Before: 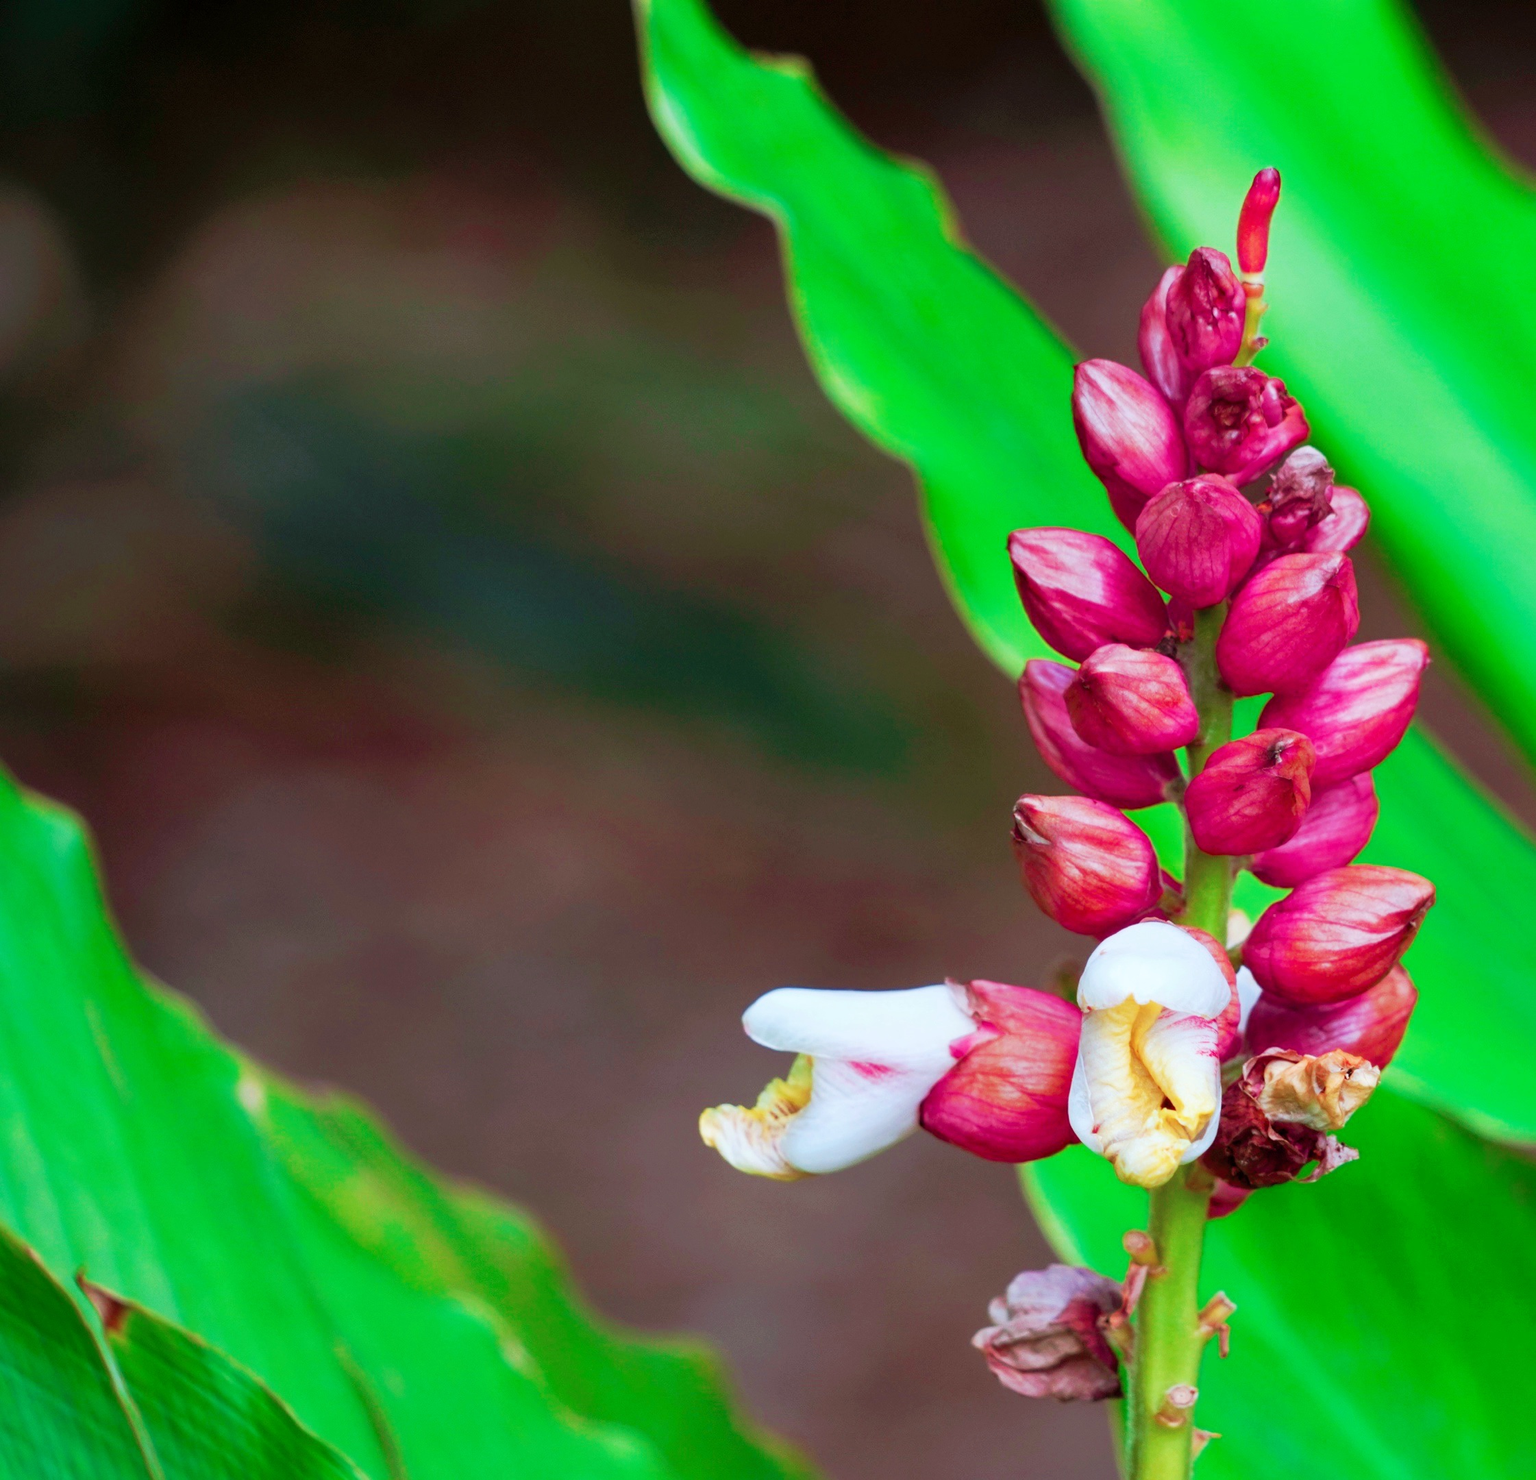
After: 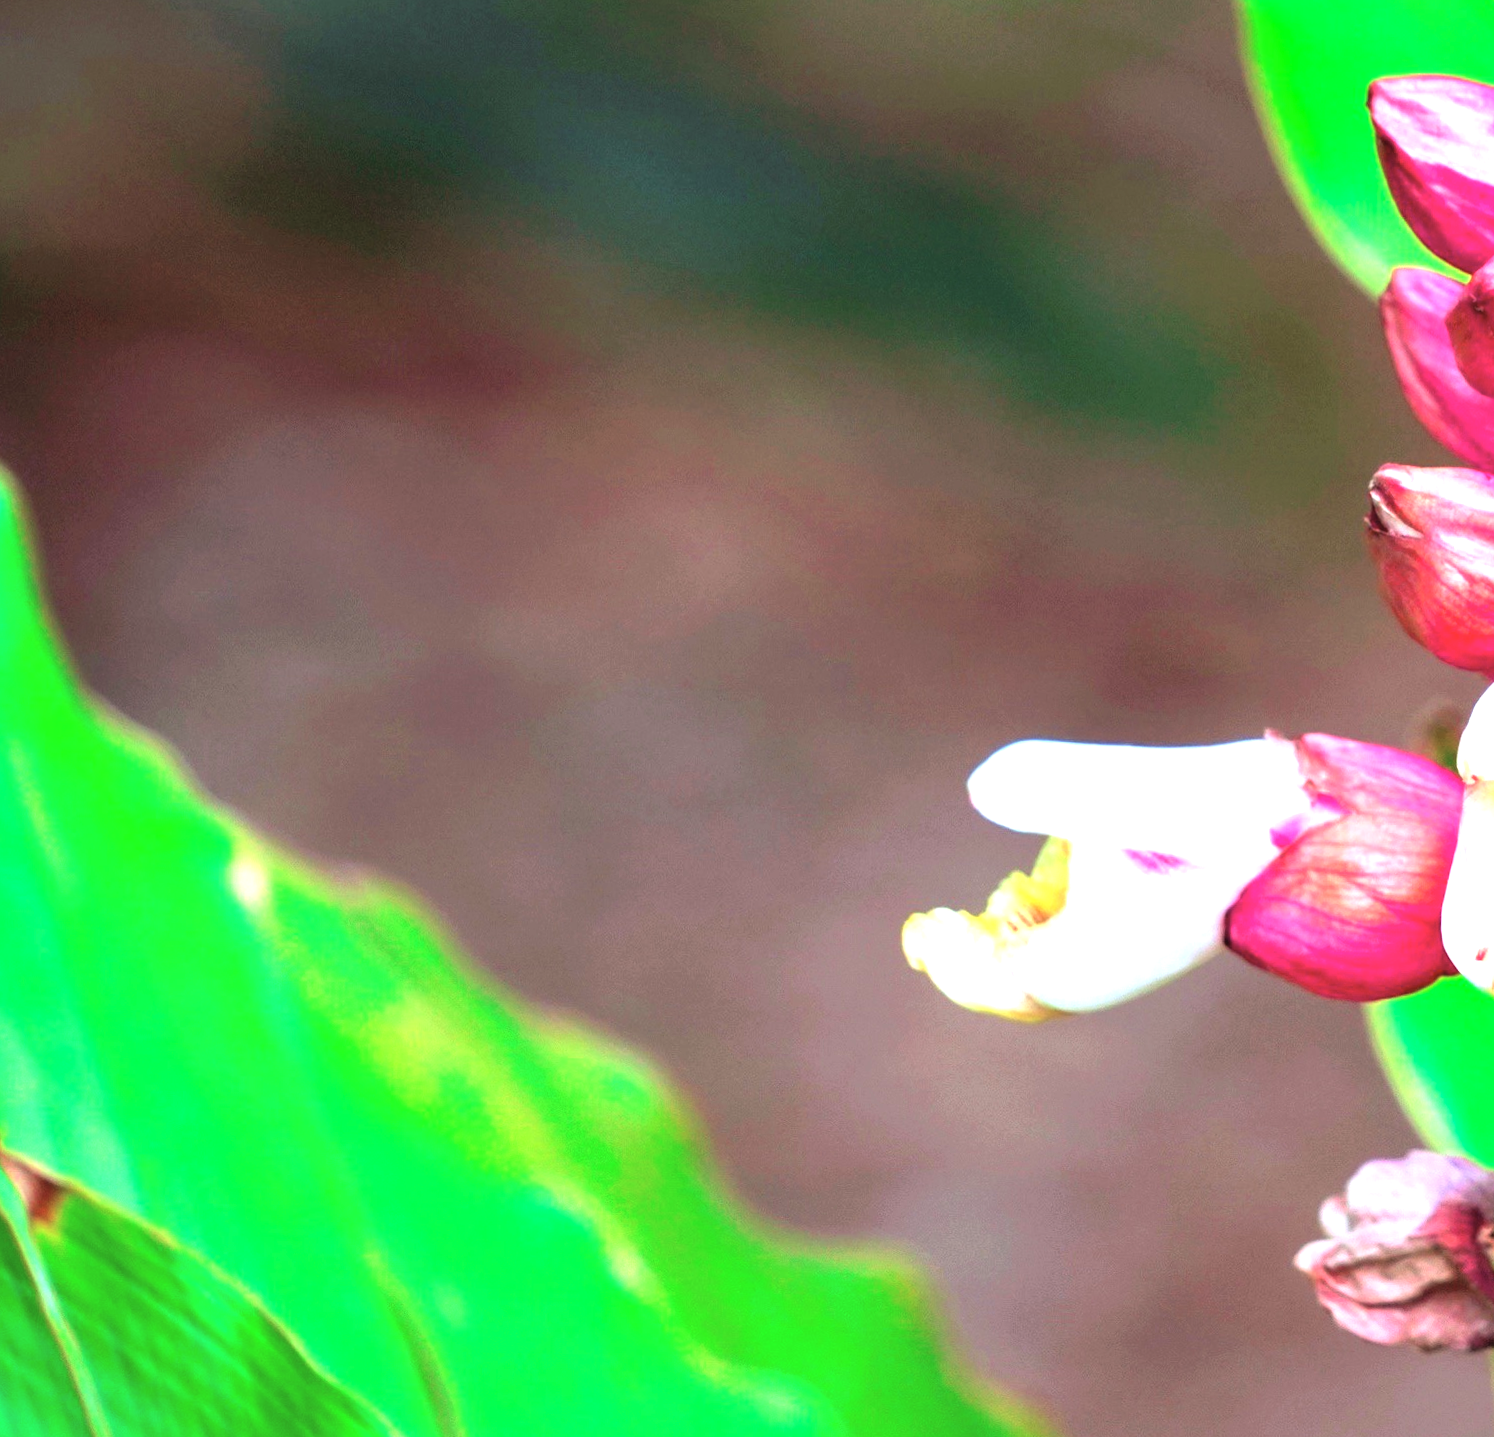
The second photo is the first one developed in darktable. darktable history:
crop and rotate: angle -1.03°, left 4.022%, top 32.217%, right 28.073%
exposure: black level correction 0, exposure 0.589 EV, compensate exposure bias true, compensate highlight preservation false
contrast brightness saturation: brightness 0.141
tone equalizer: -8 EV -0.747 EV, -7 EV -0.702 EV, -6 EV -0.563 EV, -5 EV -0.368 EV, -3 EV 0.368 EV, -2 EV 0.6 EV, -1 EV 0.685 EV, +0 EV 0.778 EV, edges refinement/feathering 500, mask exposure compensation -1.57 EV, preserve details no
